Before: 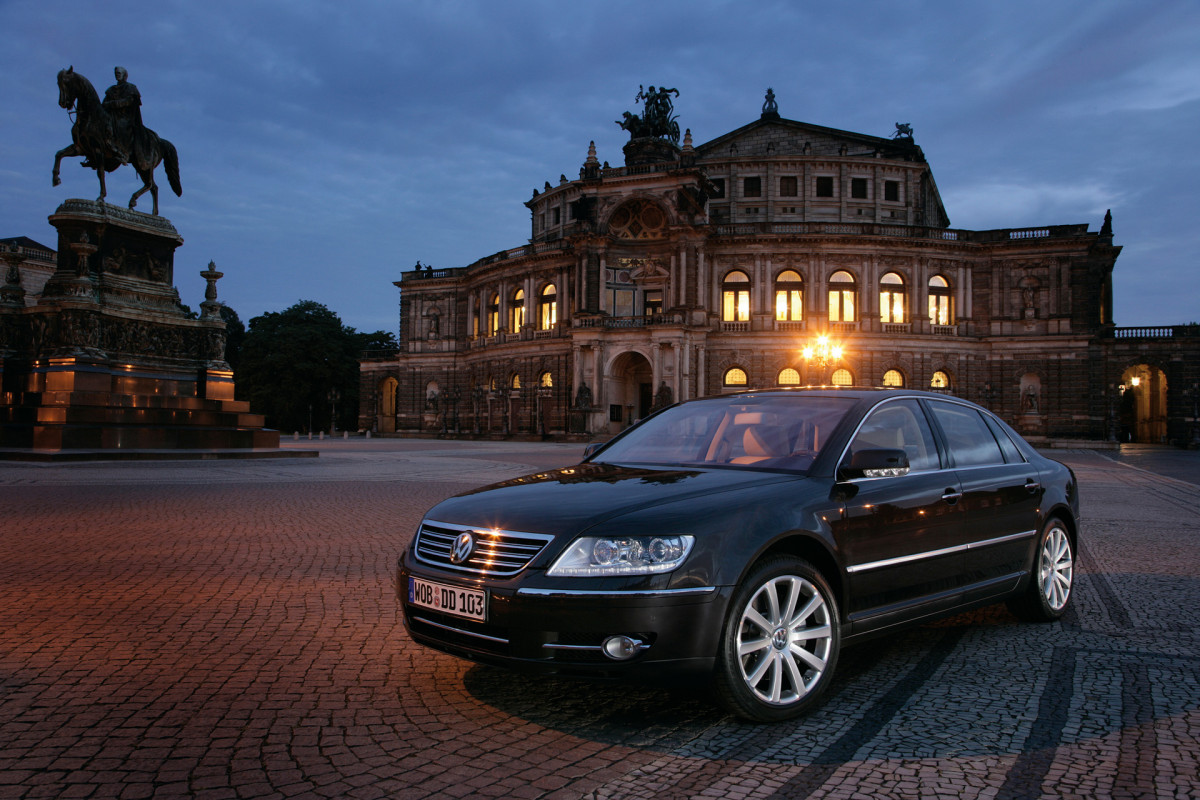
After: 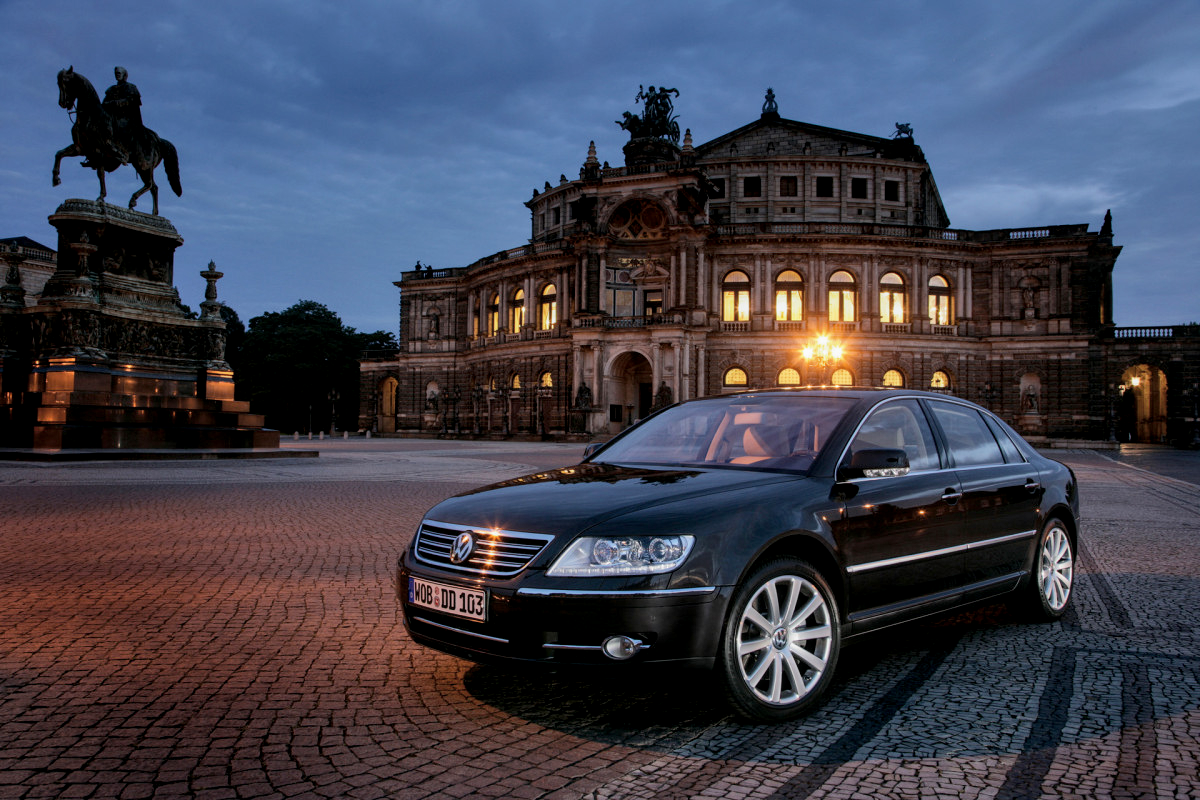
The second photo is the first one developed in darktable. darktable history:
shadows and highlights: radius 108.52, shadows 40.68, highlights -72.88, low approximation 0.01, soften with gaussian
local contrast: on, module defaults
exposure: black level correction 0.001, exposure -0.2 EV, compensate highlight preservation false
